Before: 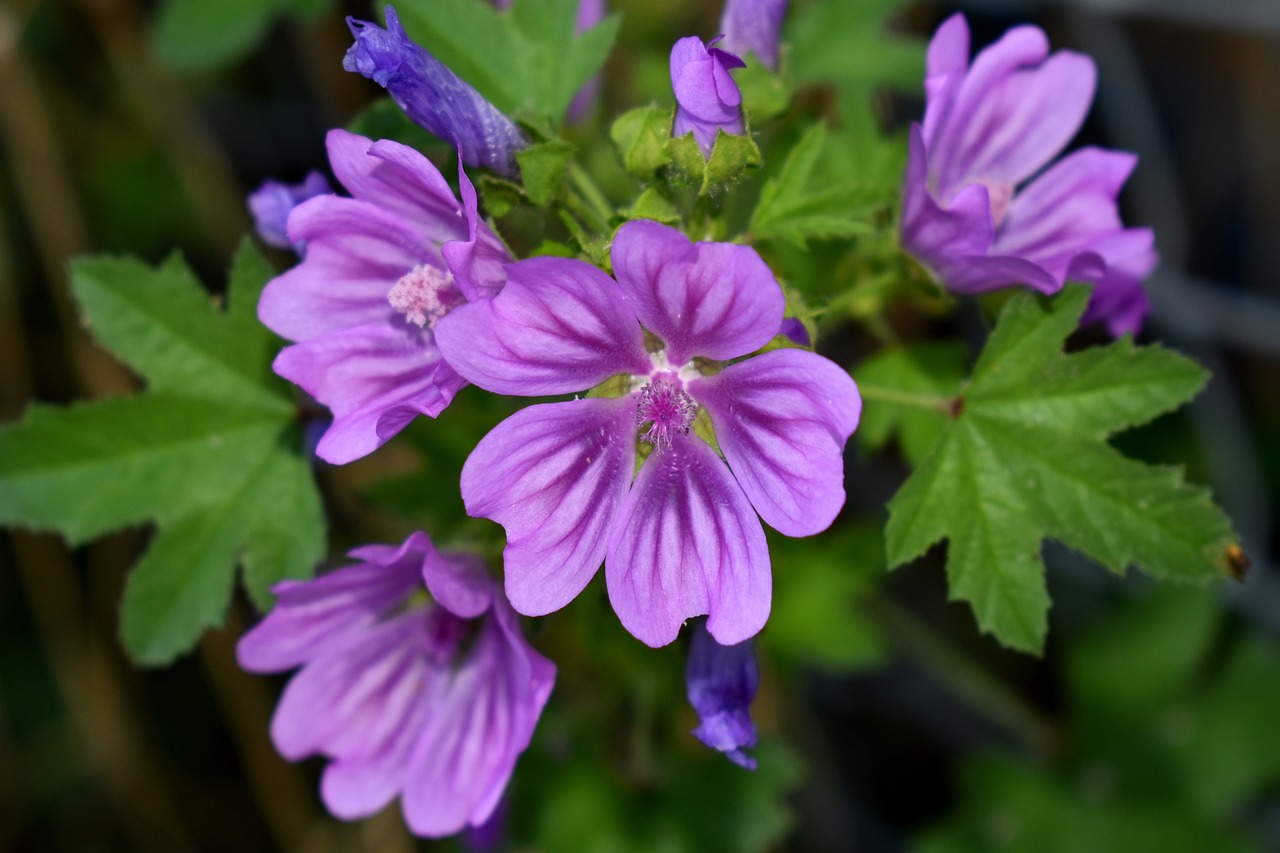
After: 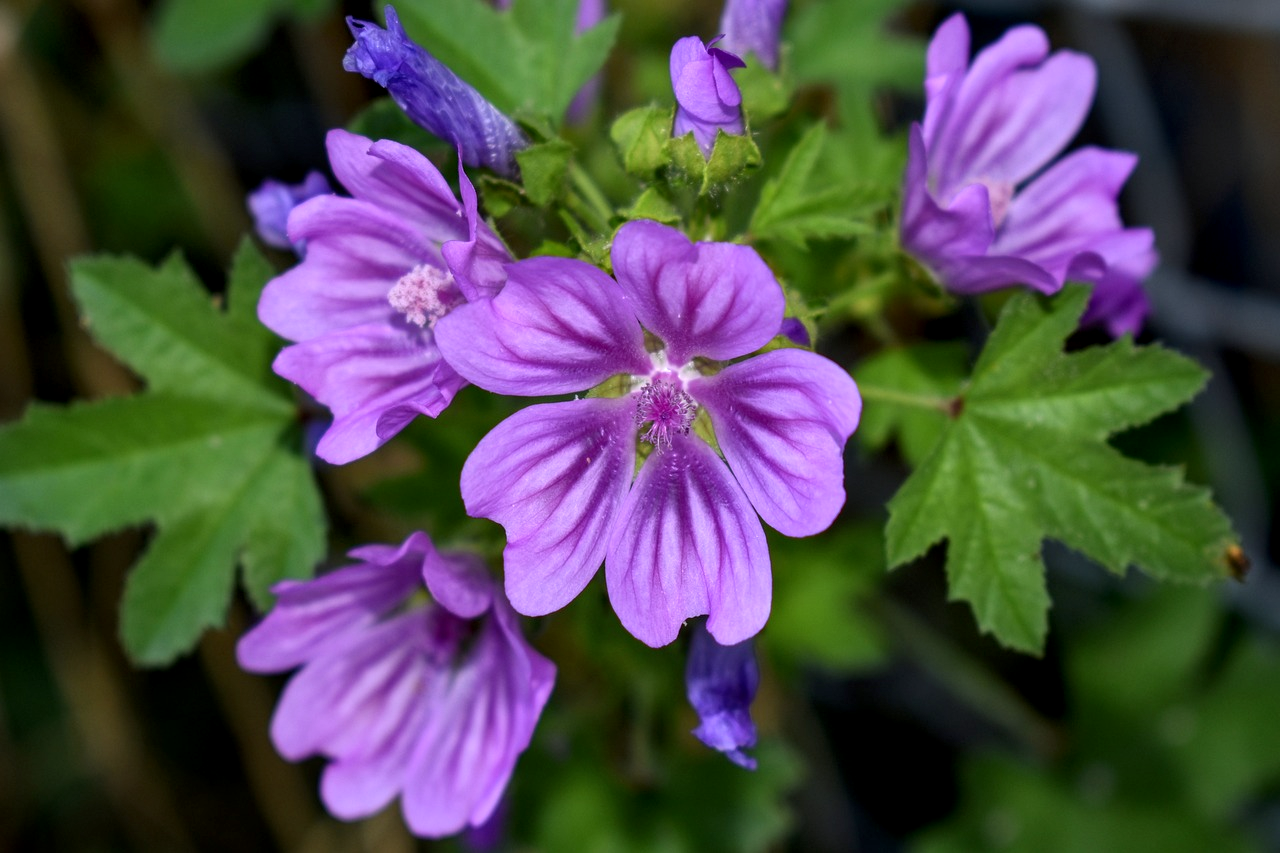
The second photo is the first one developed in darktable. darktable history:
white balance: red 0.984, blue 1.059
local contrast: on, module defaults
